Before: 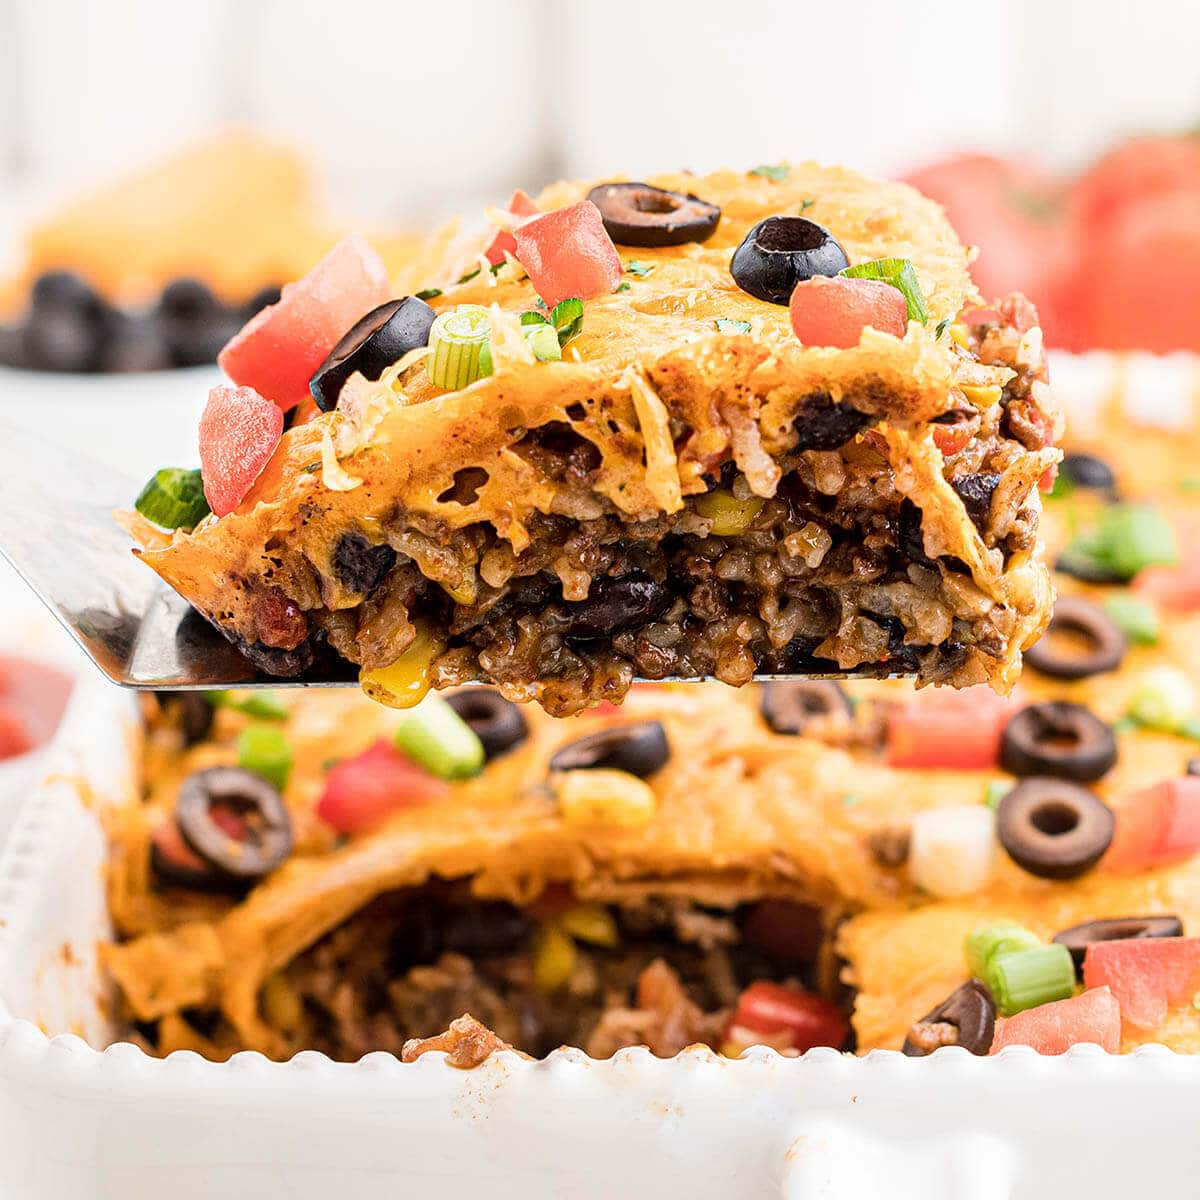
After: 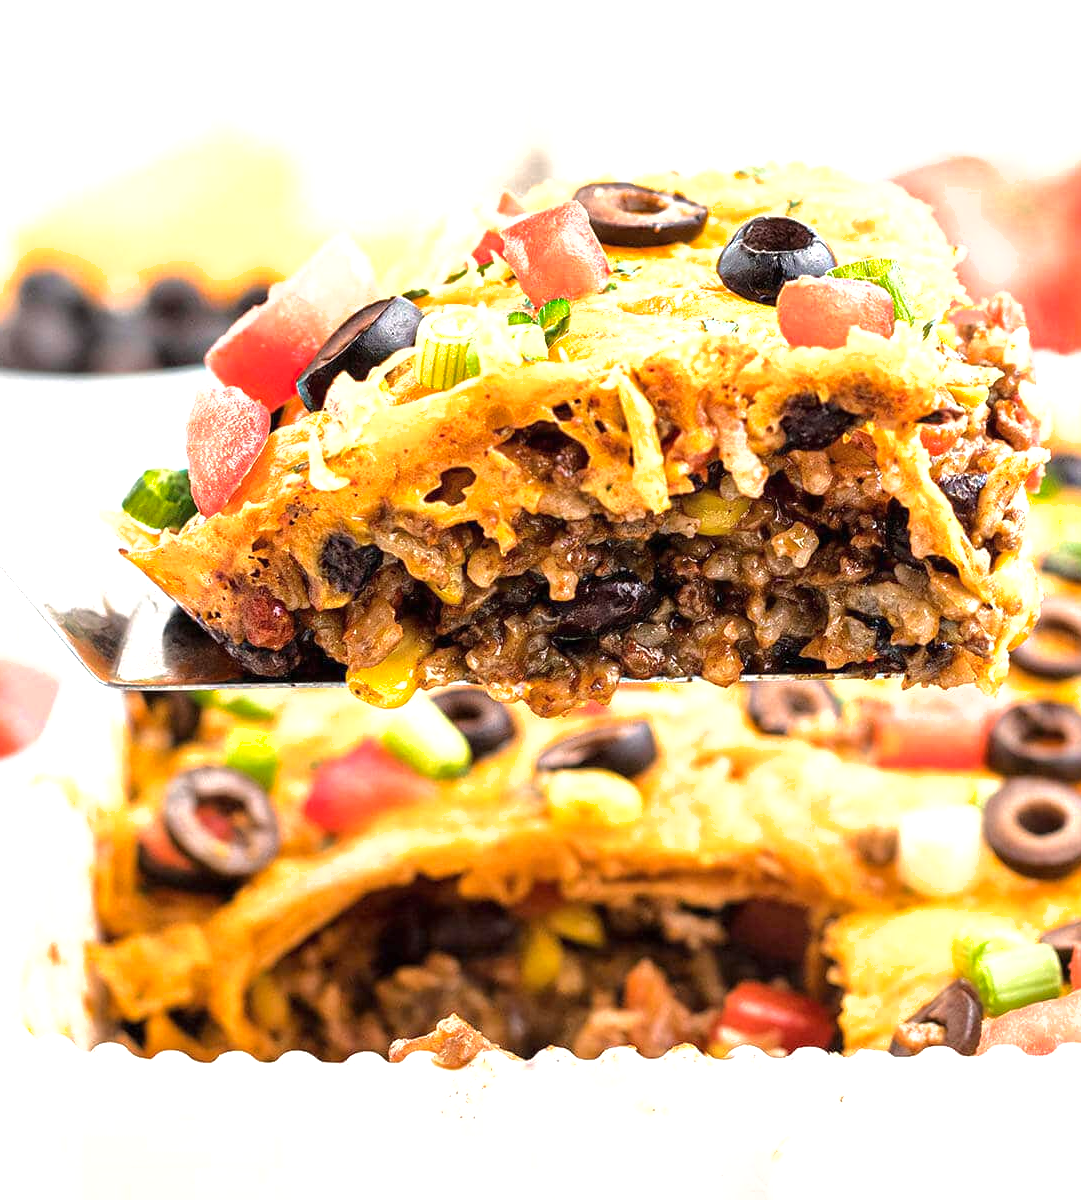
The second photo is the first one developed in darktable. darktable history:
exposure: black level correction 0, exposure 0.7 EV, compensate exposure bias true, compensate highlight preservation false
shadows and highlights: shadows 10, white point adjustment 1, highlights -40
crop and rotate: left 1.088%, right 8.807%
